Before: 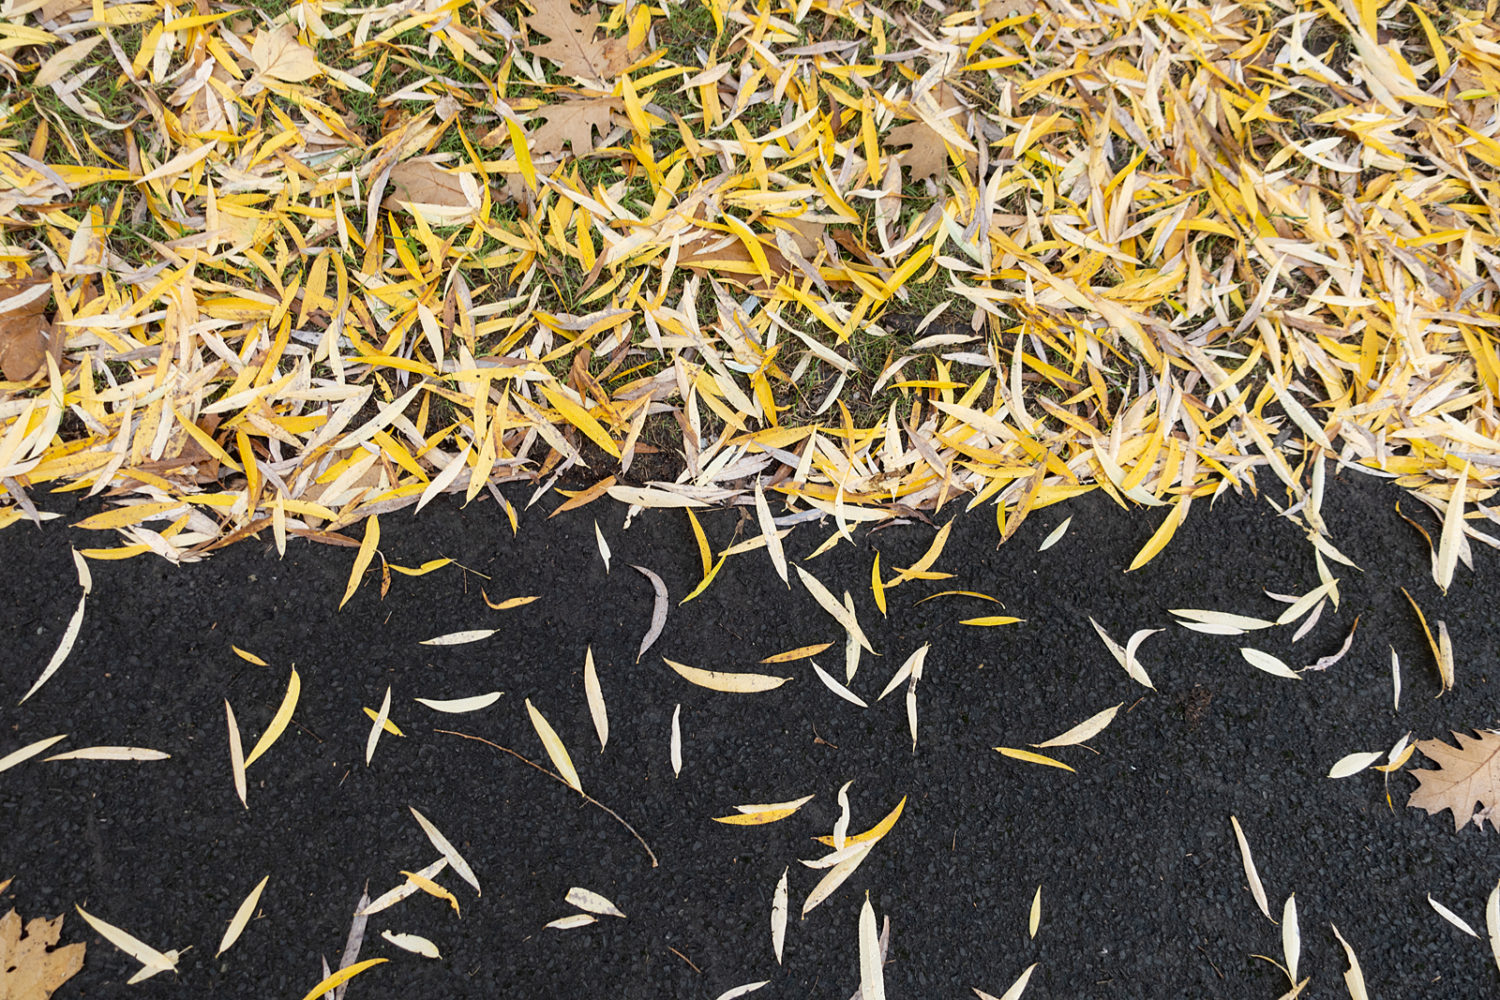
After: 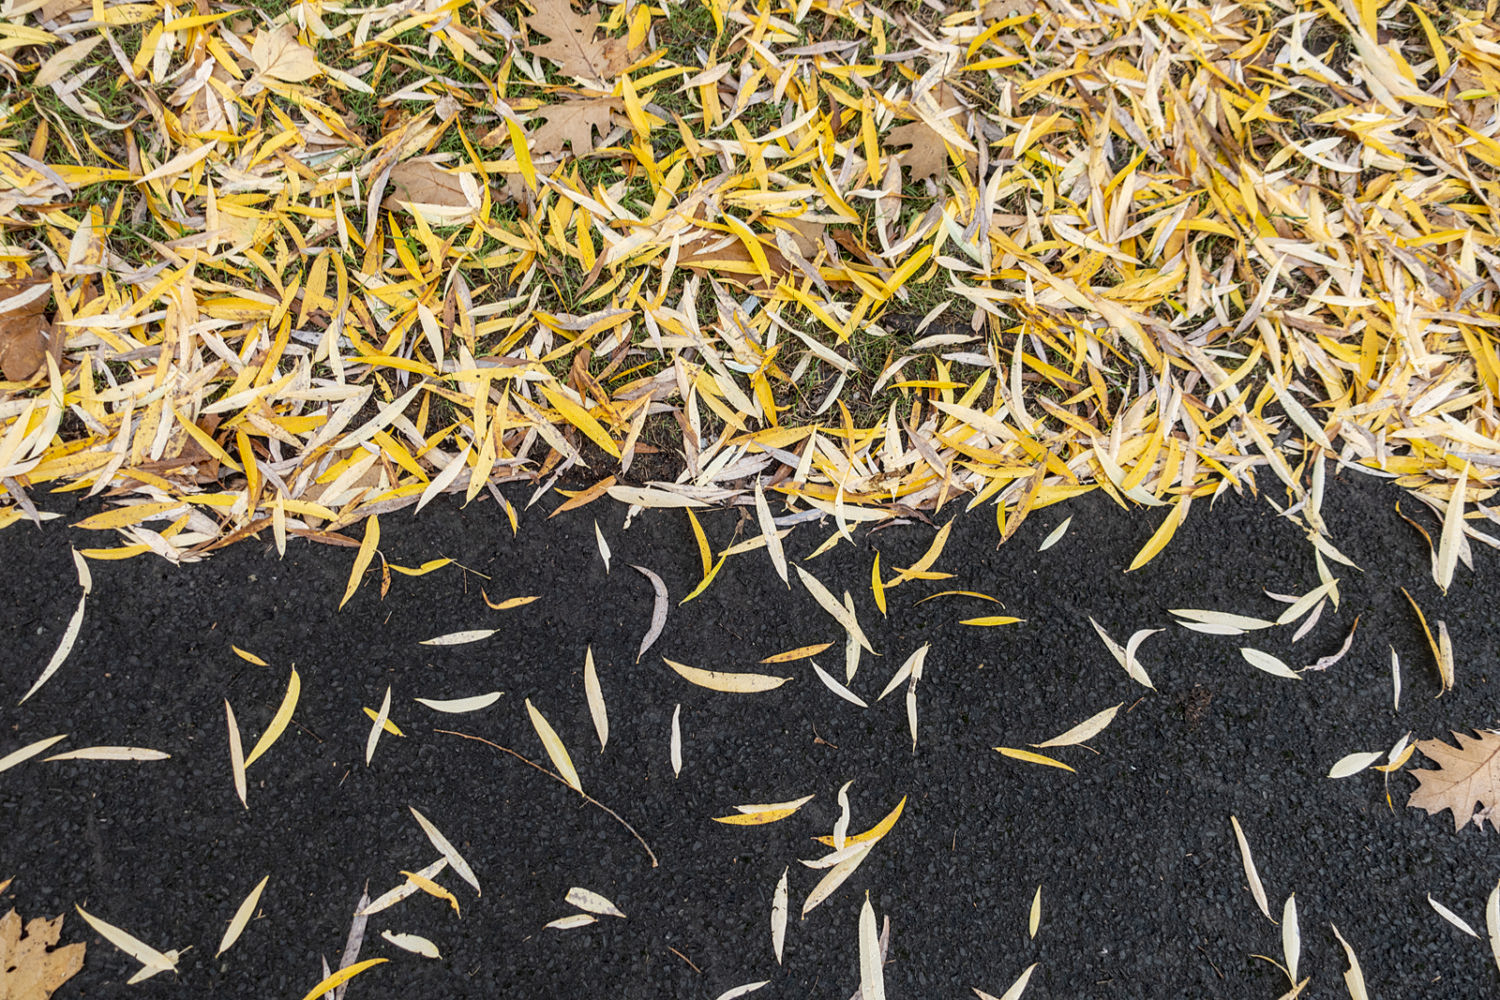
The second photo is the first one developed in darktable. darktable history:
exposure: exposure -0.04 EV, compensate highlight preservation false
local contrast: on, module defaults
base curve: exposure shift 0, preserve colors none
